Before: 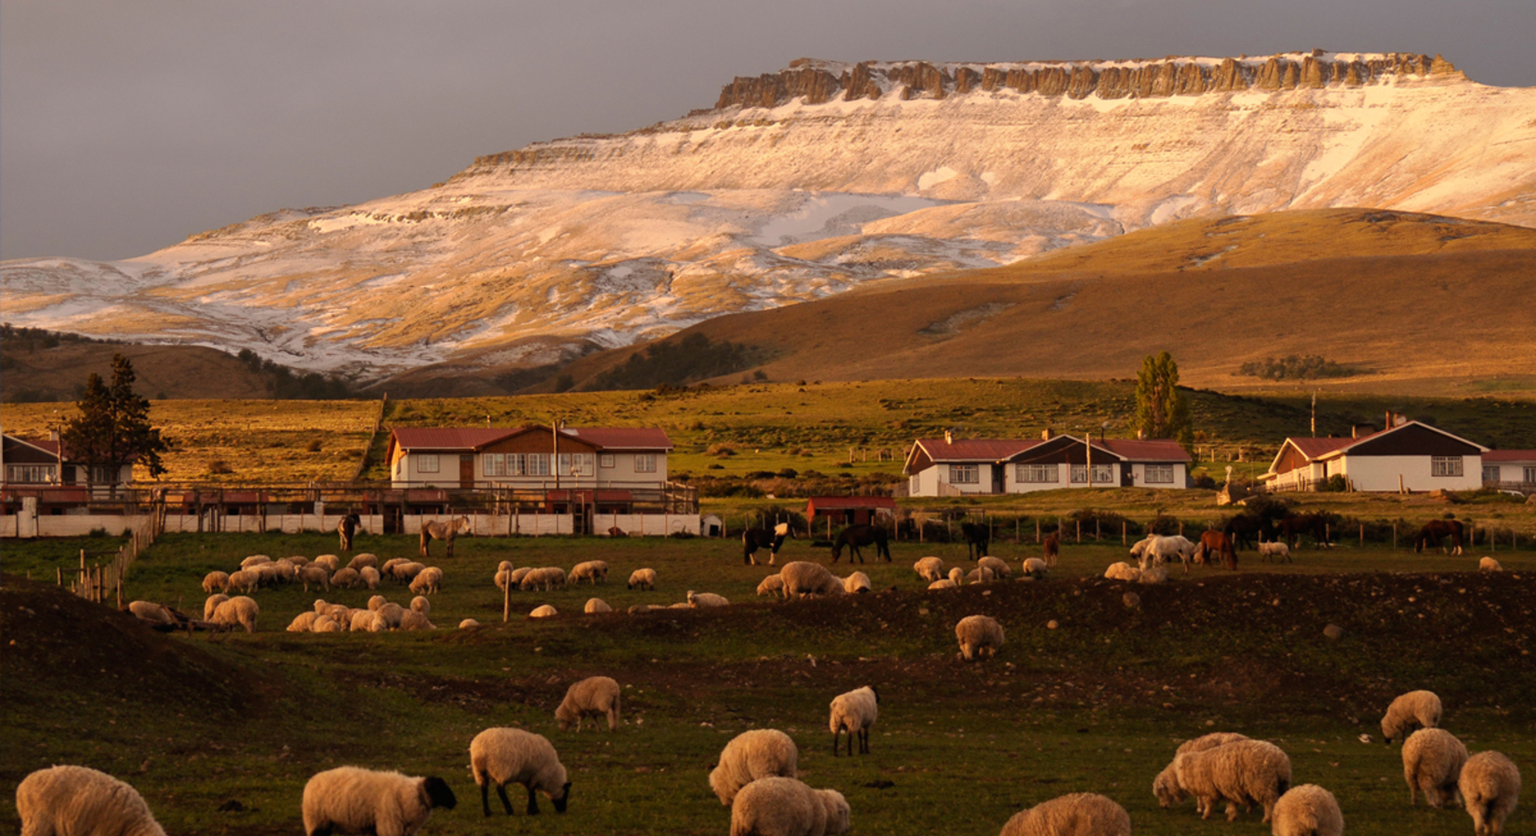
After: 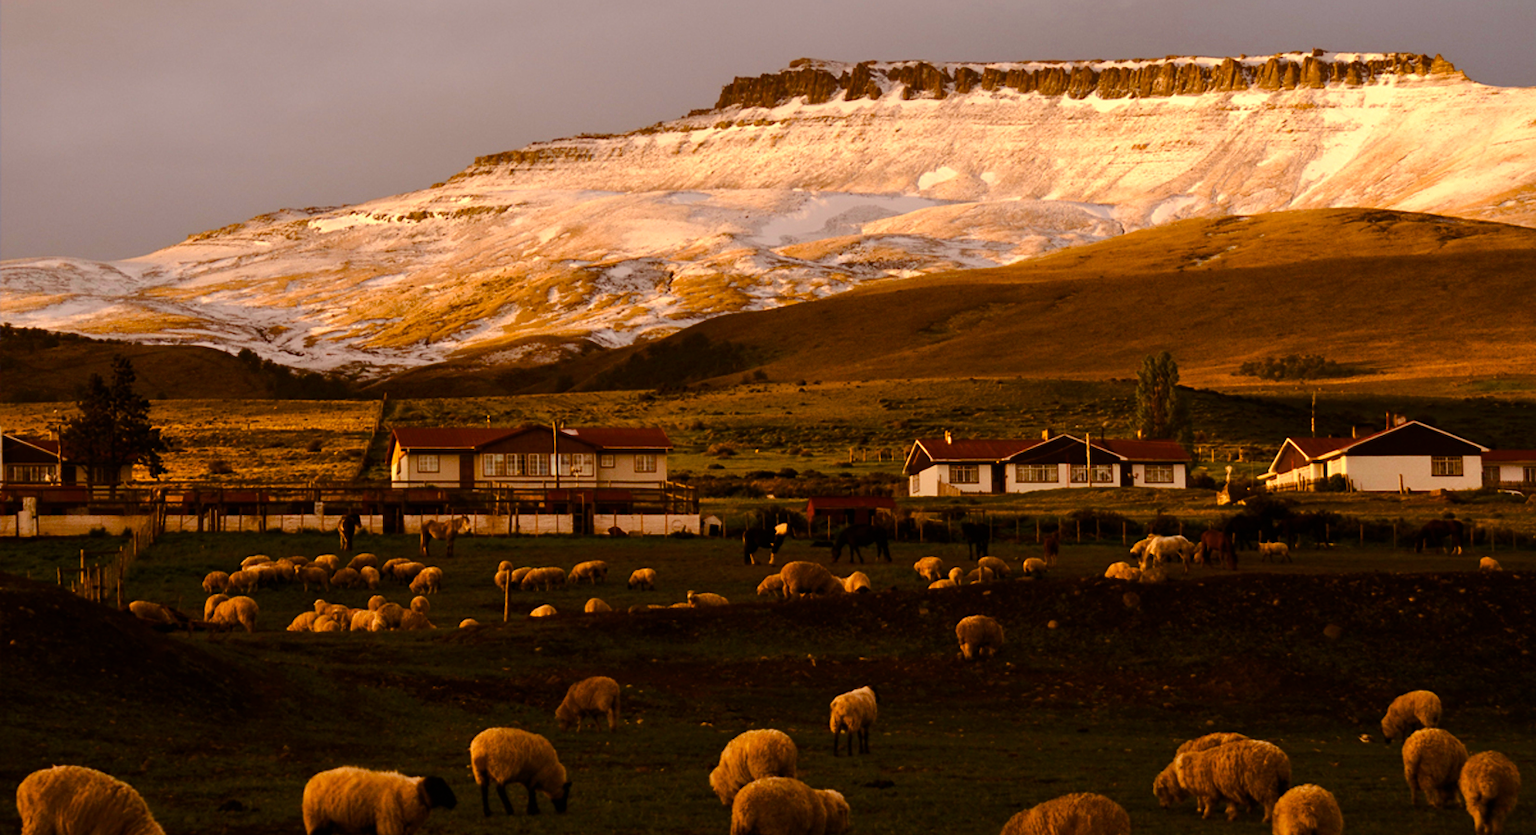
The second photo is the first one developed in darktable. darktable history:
color balance rgb: power › luminance -3.568%, power › chroma 0.565%, power › hue 42.32°, highlights gain › chroma 0.216%, highlights gain › hue 330.34°, linear chroma grading › global chroma 0.986%, perceptual saturation grading › global saturation 20%, perceptual saturation grading › highlights -25.178%, perceptual saturation grading › shadows 49.411%, perceptual brilliance grading › highlights 17.398%, perceptual brilliance grading › mid-tones 32.535%, perceptual brilliance grading › shadows -30.739%, global vibrance 16.687%, saturation formula JzAzBz (2021)
tone equalizer: edges refinement/feathering 500, mask exposure compensation -1.57 EV, preserve details no
